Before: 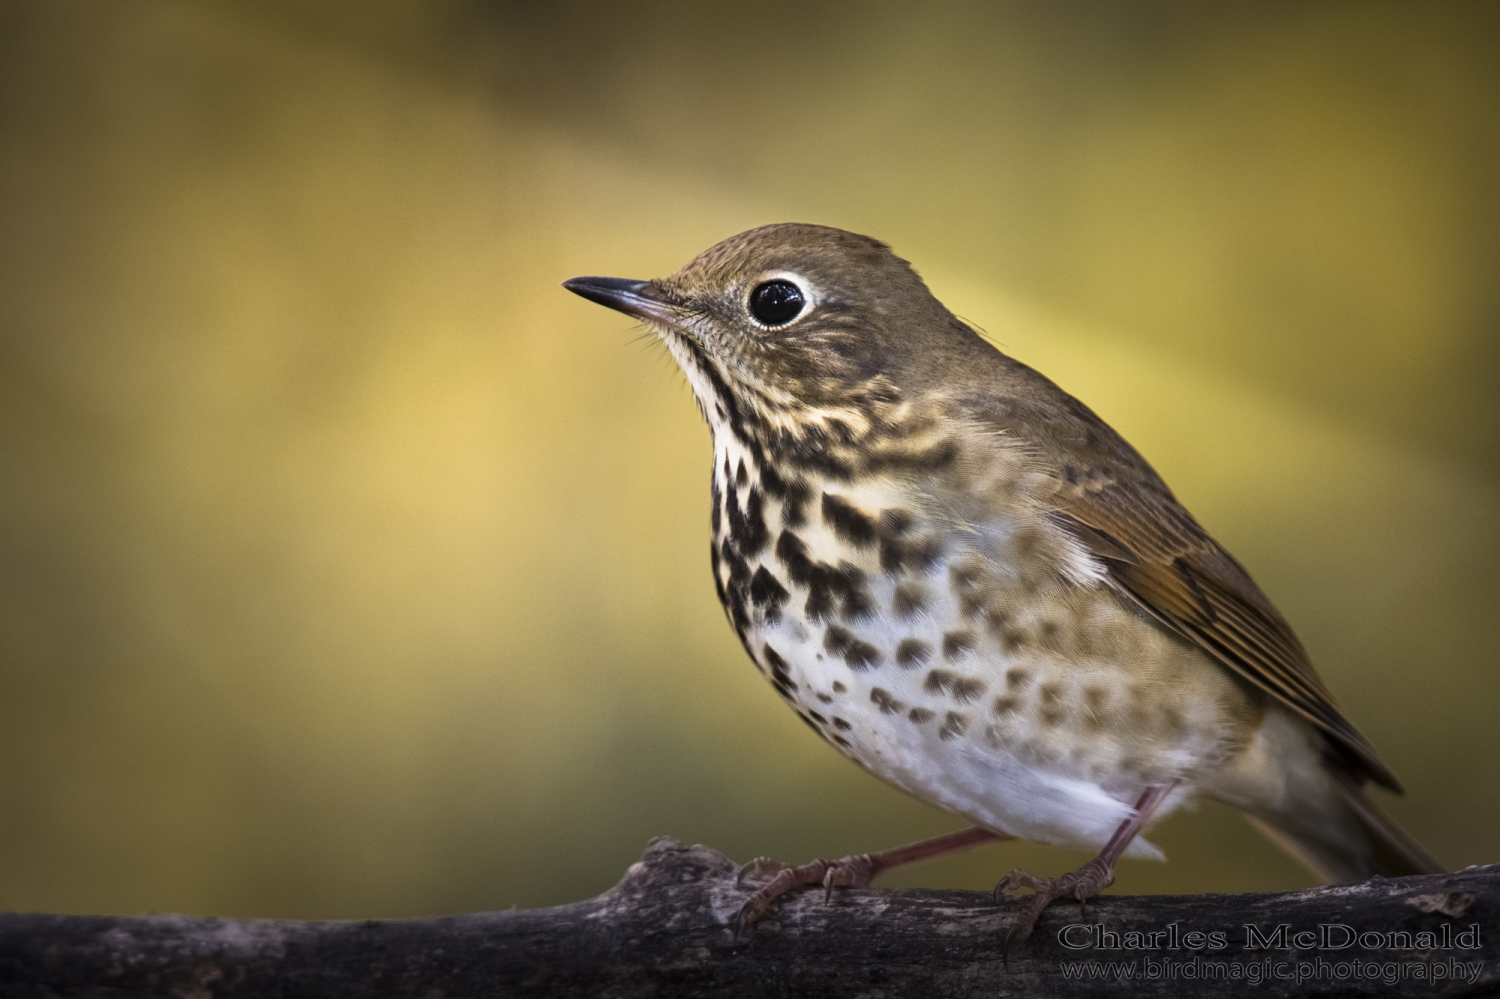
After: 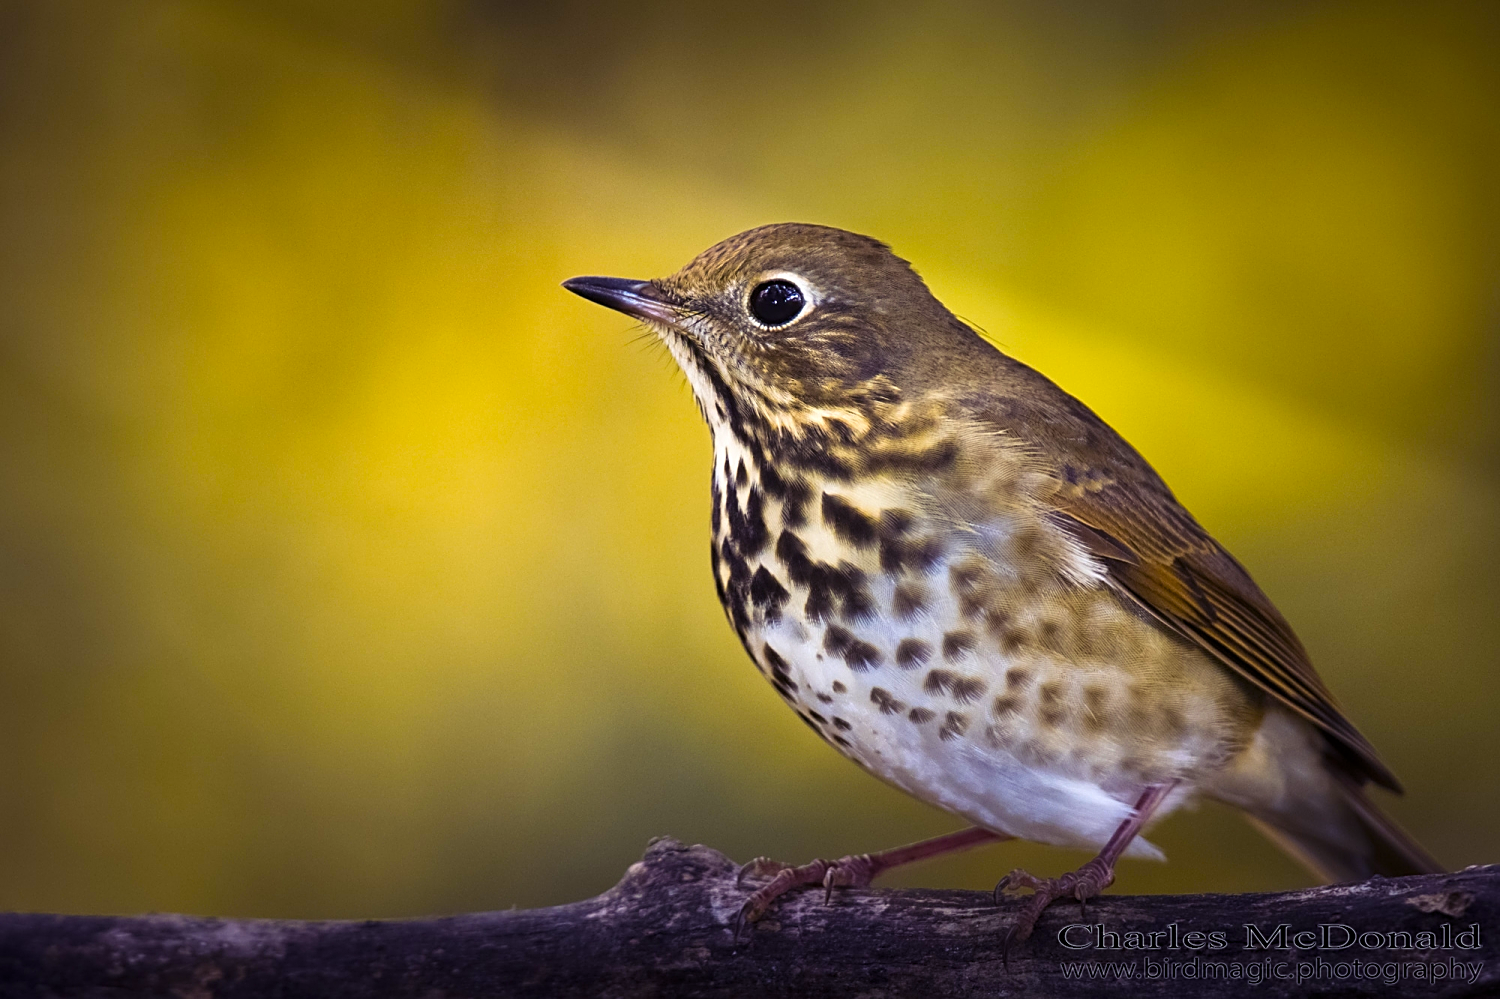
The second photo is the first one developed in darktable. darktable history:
color balance rgb: shadows lift › luminance -21.856%, shadows lift › chroma 9.097%, shadows lift › hue 282.29°, perceptual saturation grading › global saturation 19.262%, perceptual brilliance grading › highlights 2.492%, global vibrance 42.545%
sharpen: on, module defaults
